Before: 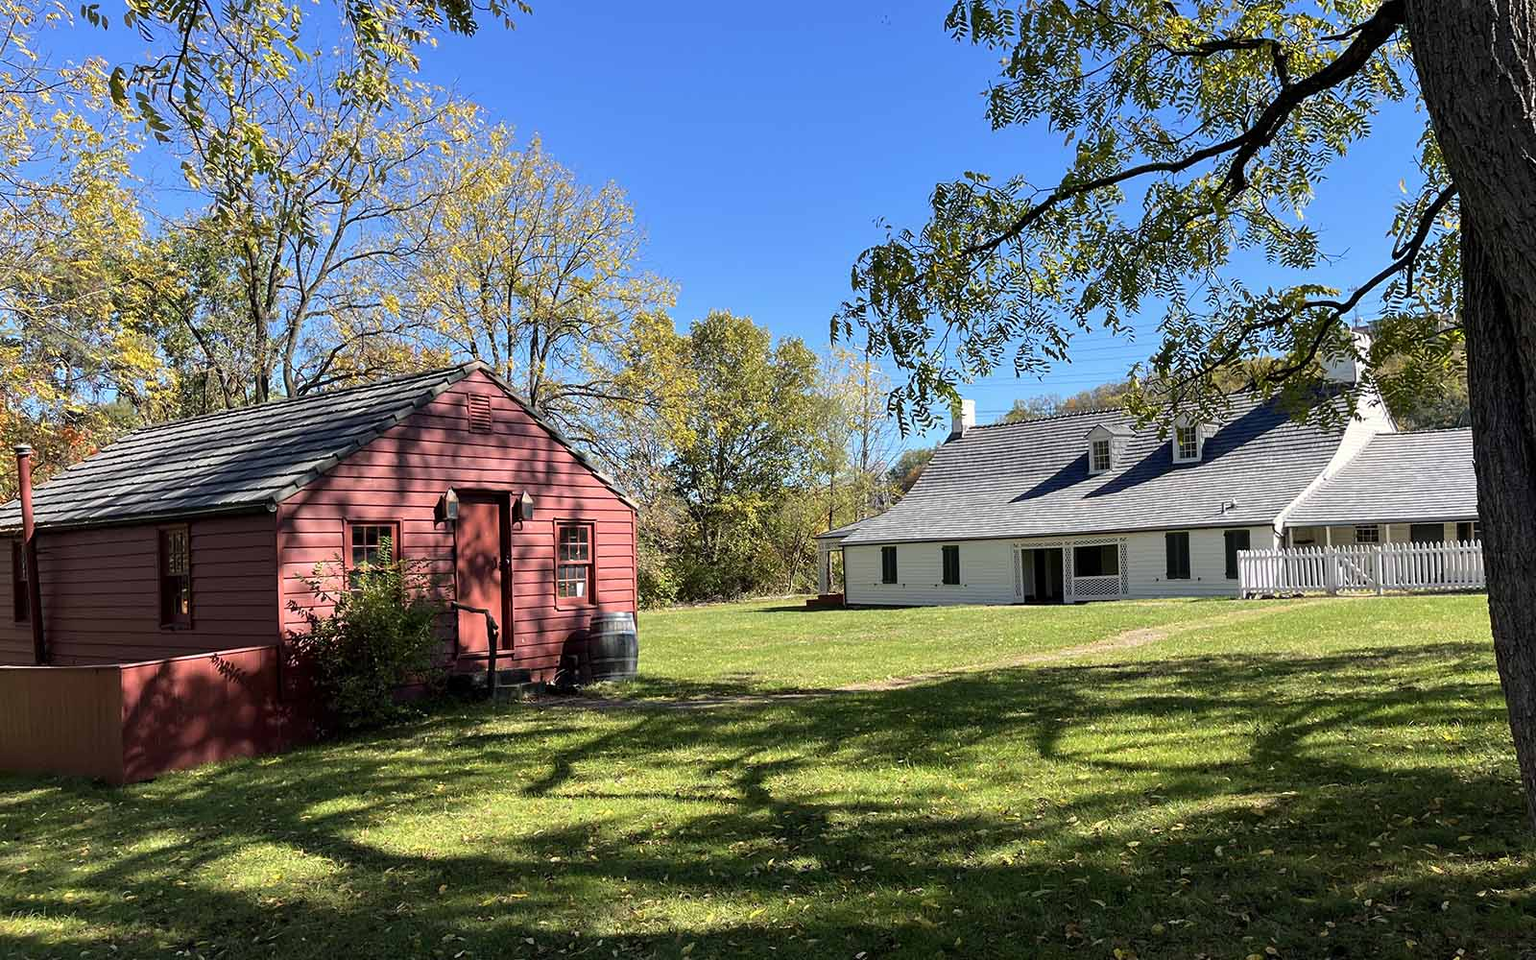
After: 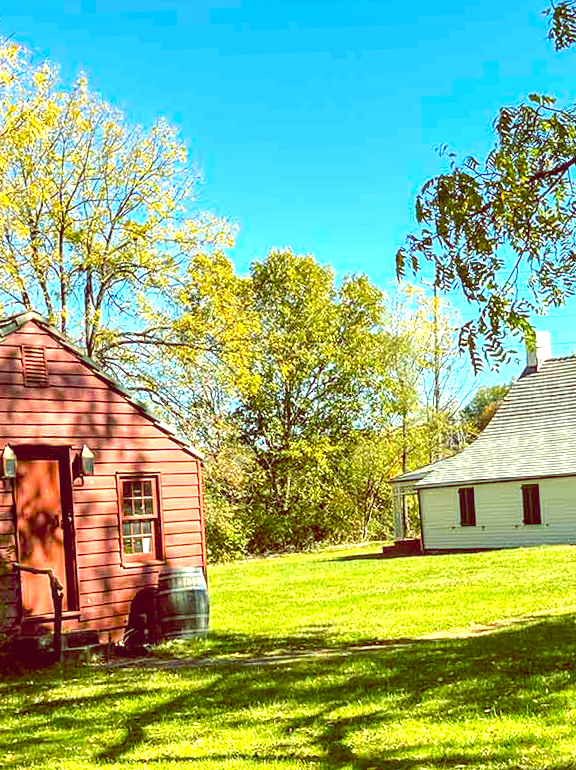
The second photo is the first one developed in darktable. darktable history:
exposure: exposure 1.061 EV, compensate highlight preservation false
white balance: emerald 1
tone curve: color space Lab, independent channels, preserve colors none
color balance: lift [1, 1.015, 0.987, 0.985], gamma [1, 0.959, 1.042, 0.958], gain [0.927, 0.938, 1.072, 0.928], contrast 1.5%
local contrast: on, module defaults
color balance rgb: shadows lift › chroma 2%, shadows lift › hue 247.2°, power › chroma 0.3%, power › hue 25.2°, highlights gain › chroma 3%, highlights gain › hue 60°, global offset › luminance 0.75%, perceptual saturation grading › global saturation 20%, perceptual saturation grading › highlights -20%, perceptual saturation grading › shadows 30%, global vibrance 20%
crop and rotate: left 29.476%, top 10.214%, right 35.32%, bottom 17.333%
rotate and perspective: rotation -2.29°, automatic cropping off
